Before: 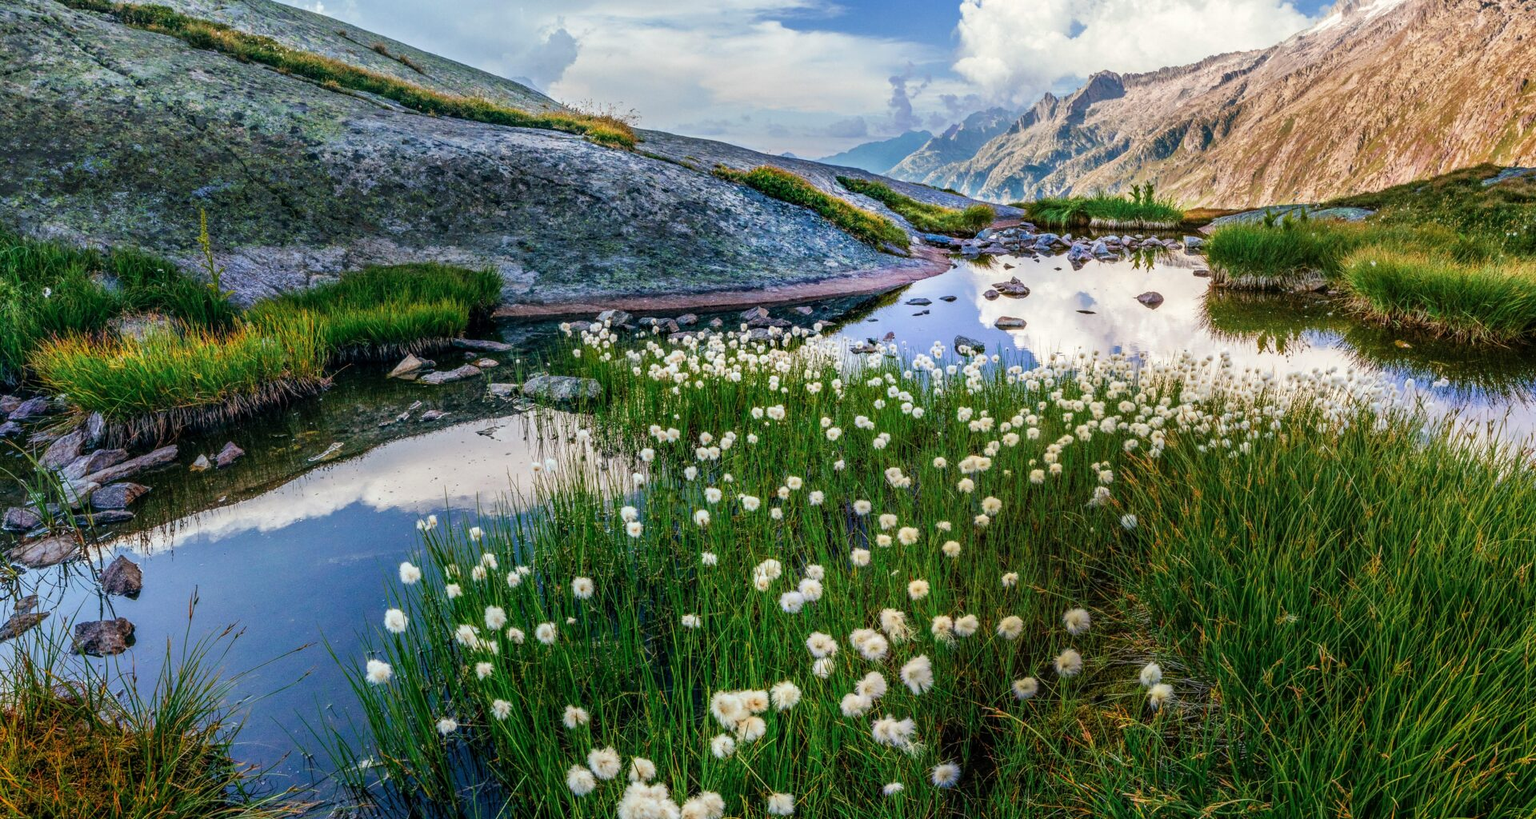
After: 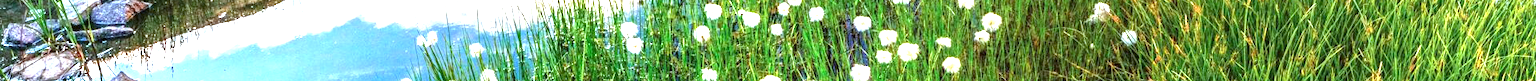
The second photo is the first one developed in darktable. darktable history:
color correction: highlights a* -3.28, highlights b* -6.24, shadows a* 3.1, shadows b* 5.19
crop and rotate: top 59.084%, bottom 30.916%
exposure: black level correction 0, exposure 1.975 EV, compensate exposure bias true, compensate highlight preservation false
